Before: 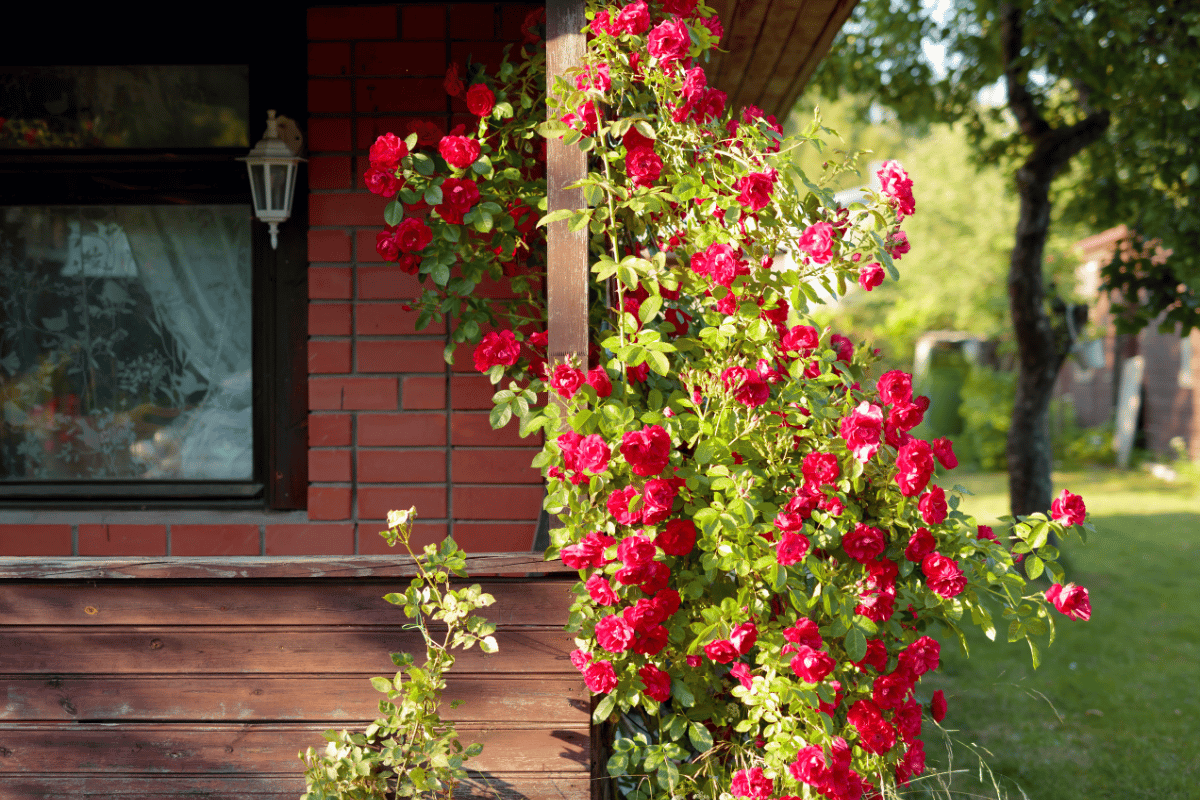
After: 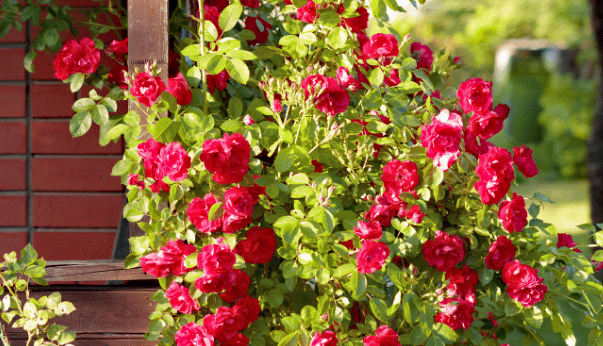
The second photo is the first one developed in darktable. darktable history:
contrast brightness saturation: saturation -0.05
crop: left 35.03%, top 36.625%, right 14.663%, bottom 20.057%
haze removal: strength 0.29, distance 0.25, compatibility mode true, adaptive false
